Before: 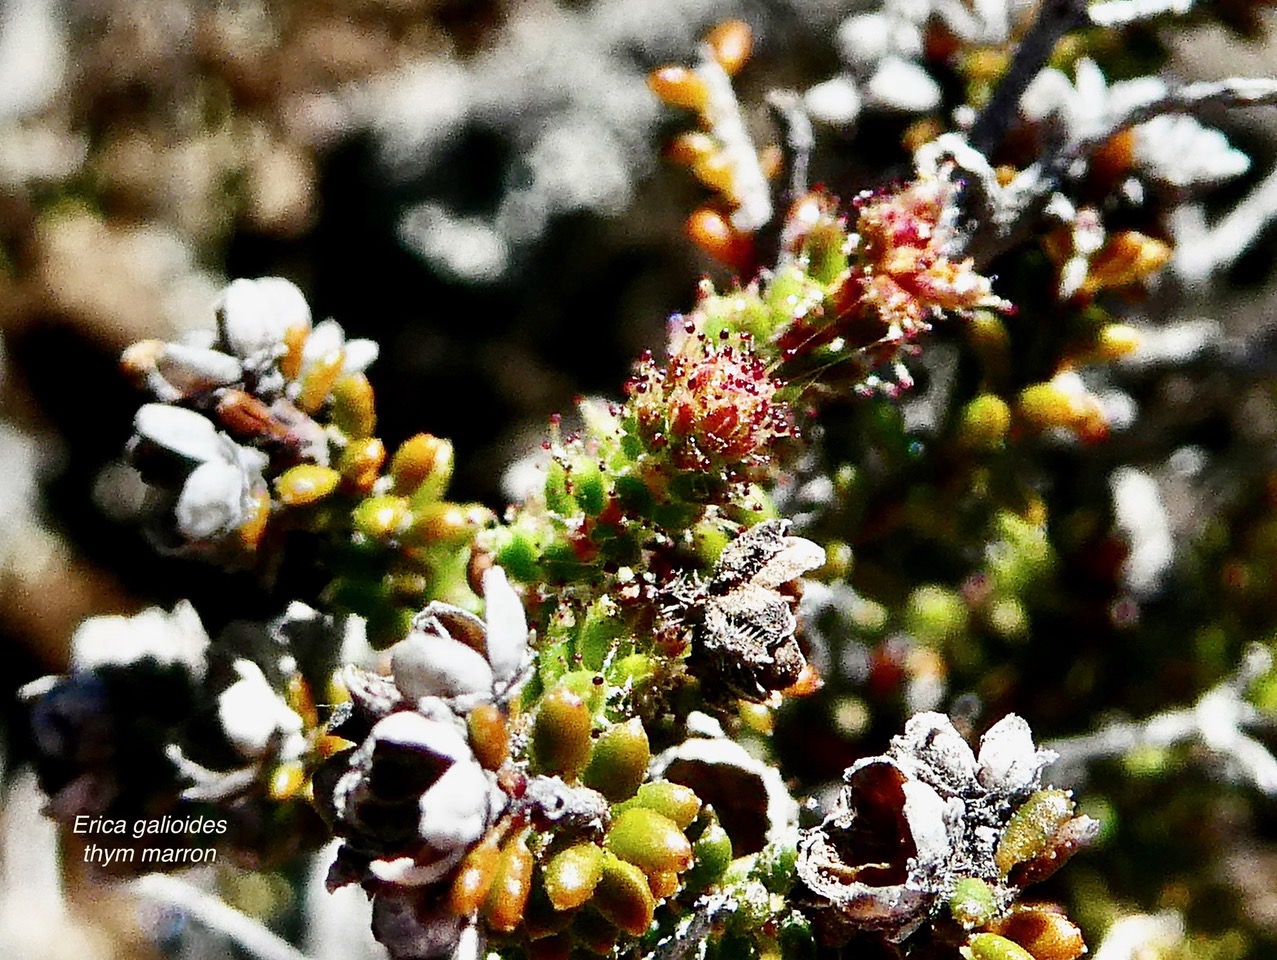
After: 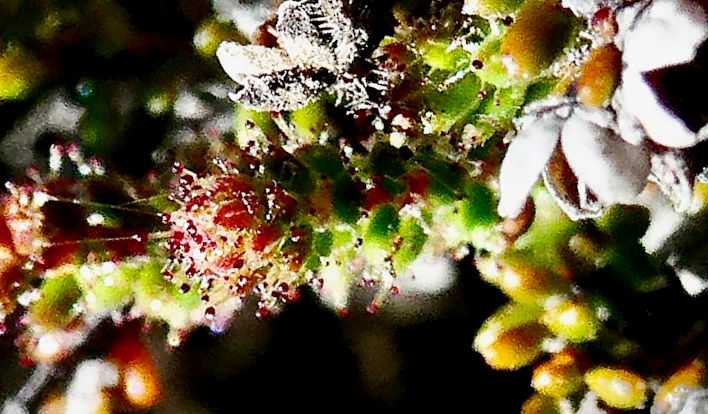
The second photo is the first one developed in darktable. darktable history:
crop and rotate: angle 147.47°, left 9.09%, top 15.625%, right 4.452%, bottom 17.069%
